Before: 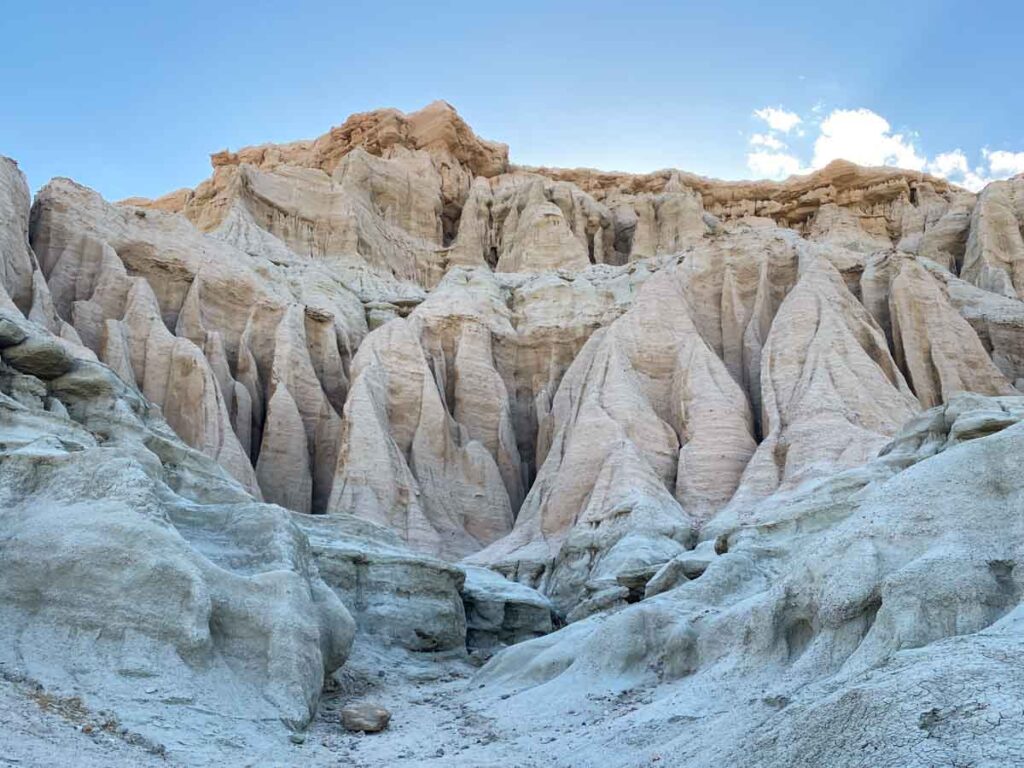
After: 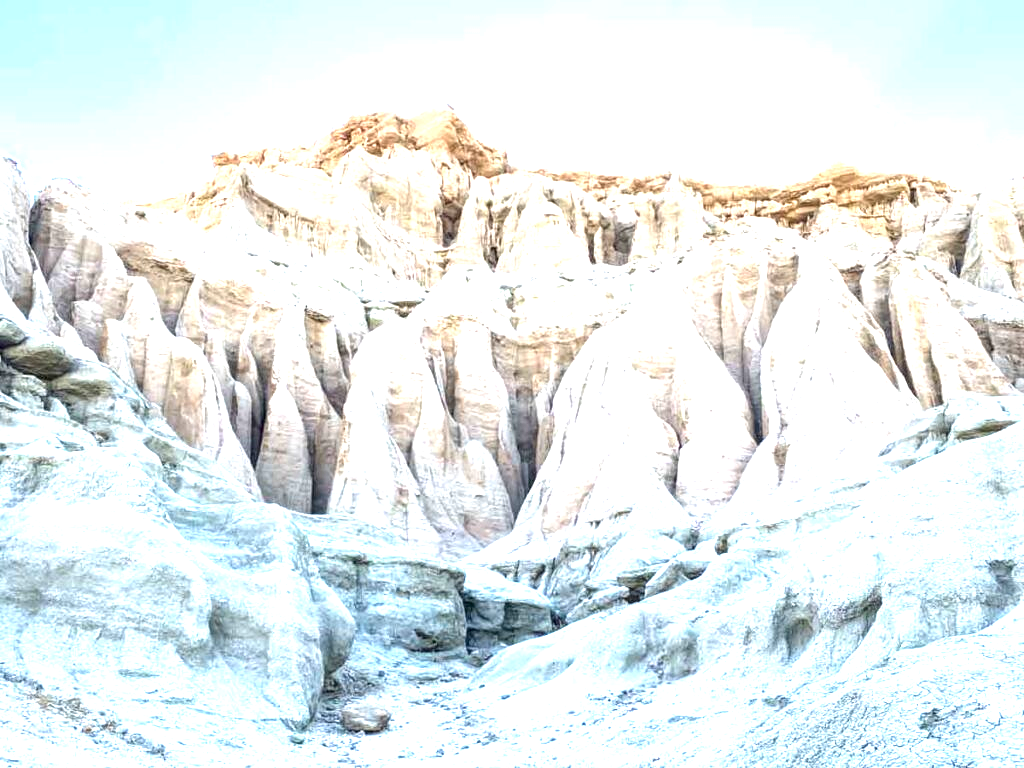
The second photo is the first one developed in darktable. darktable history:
local contrast: detail 130%
exposure: black level correction 0, exposure 1.741 EV, compensate exposure bias true, compensate highlight preservation false
